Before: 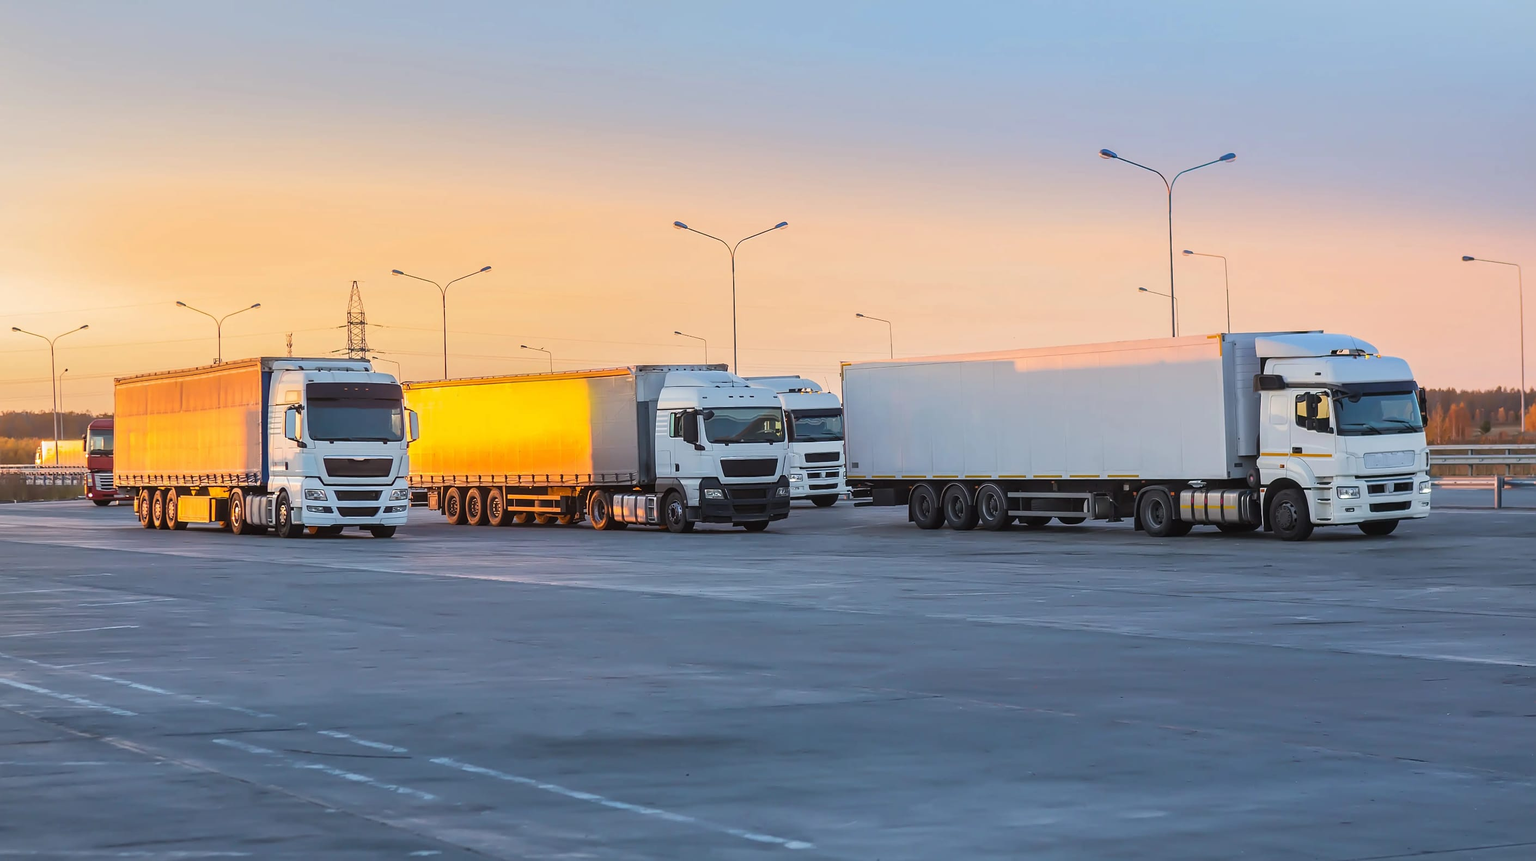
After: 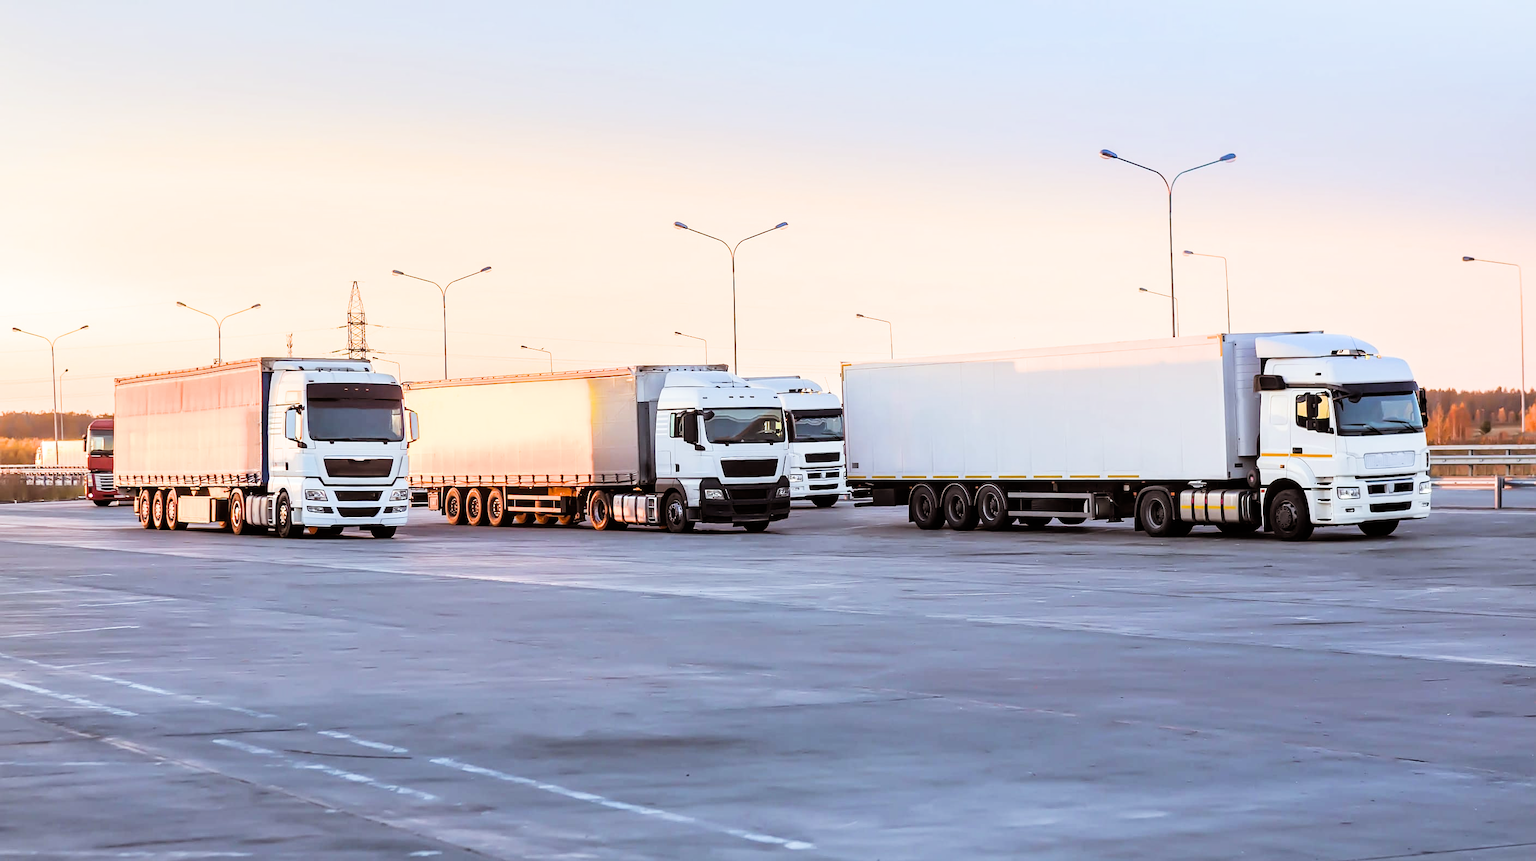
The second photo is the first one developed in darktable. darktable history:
rgb levels: mode RGB, independent channels, levels [[0, 0.5, 1], [0, 0.521, 1], [0, 0.536, 1]]
filmic rgb: black relative exposure -5 EV, white relative exposure 3.5 EV, hardness 3.19, contrast 1.3, highlights saturation mix -50%
exposure: black level correction 0, exposure 1 EV, compensate highlight preservation false
